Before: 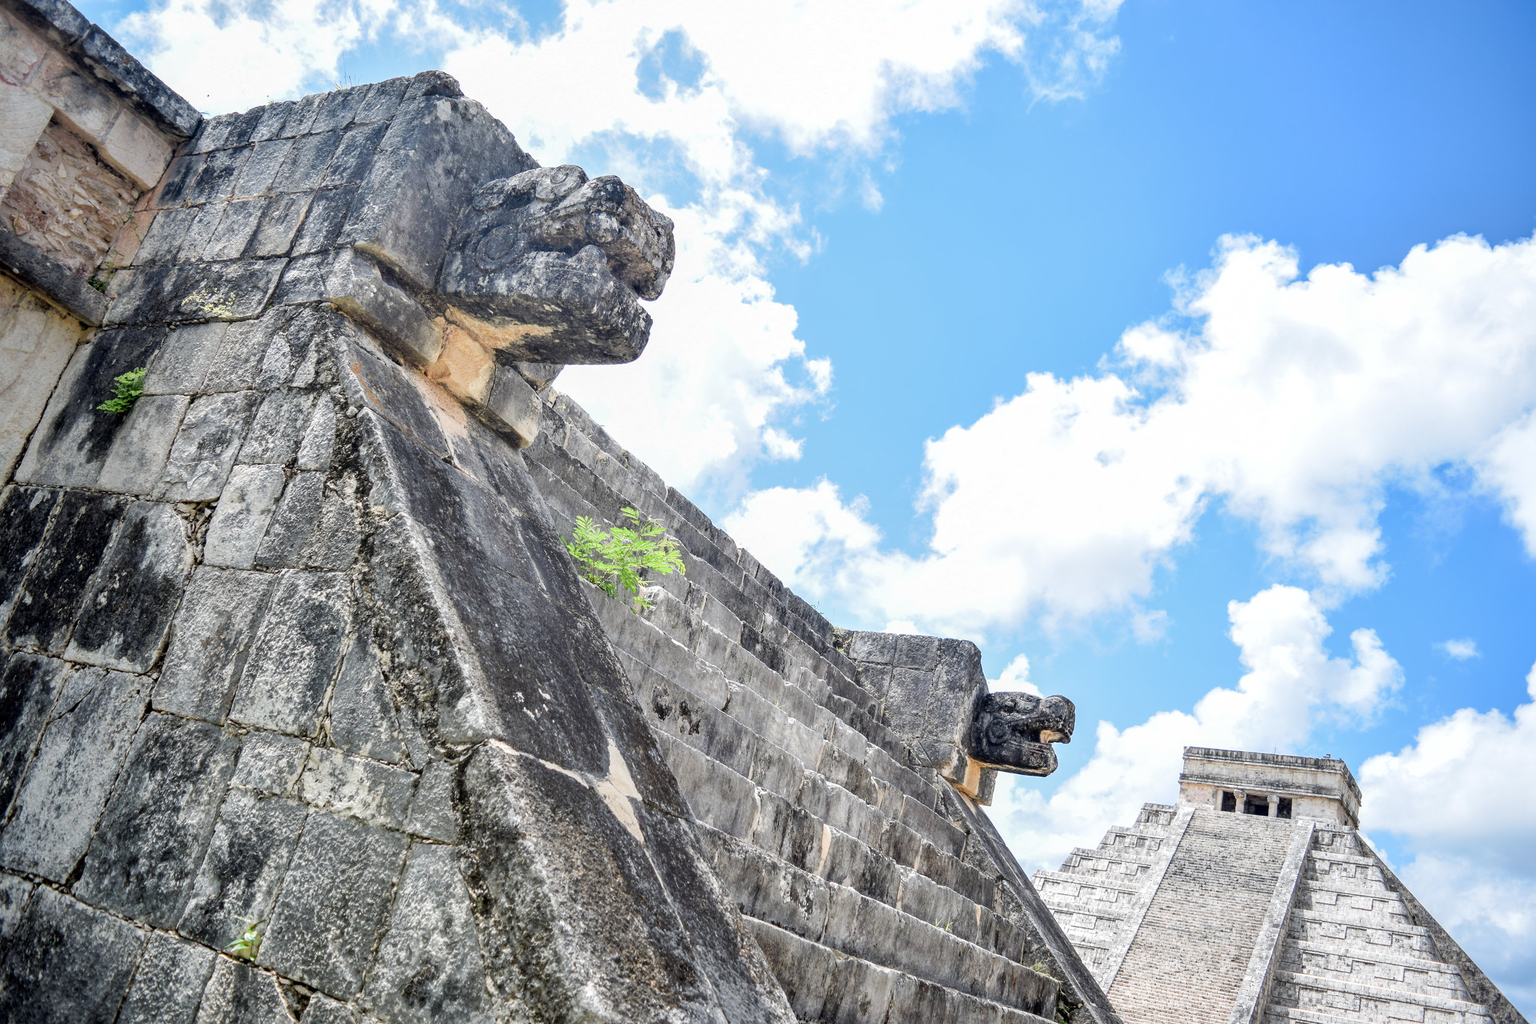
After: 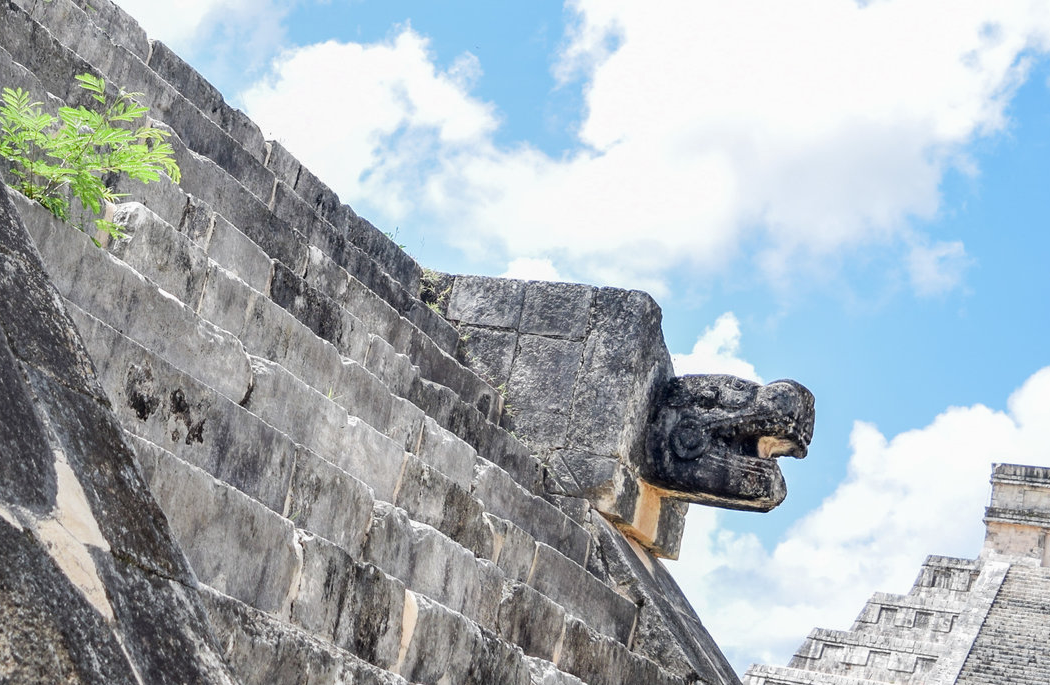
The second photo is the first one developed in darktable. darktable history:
exposure: exposure -0.054 EV, compensate highlight preservation false
crop: left 37.431%, top 45.139%, right 20.564%, bottom 13.753%
tone equalizer: edges refinement/feathering 500, mask exposure compensation -1.57 EV, preserve details no
